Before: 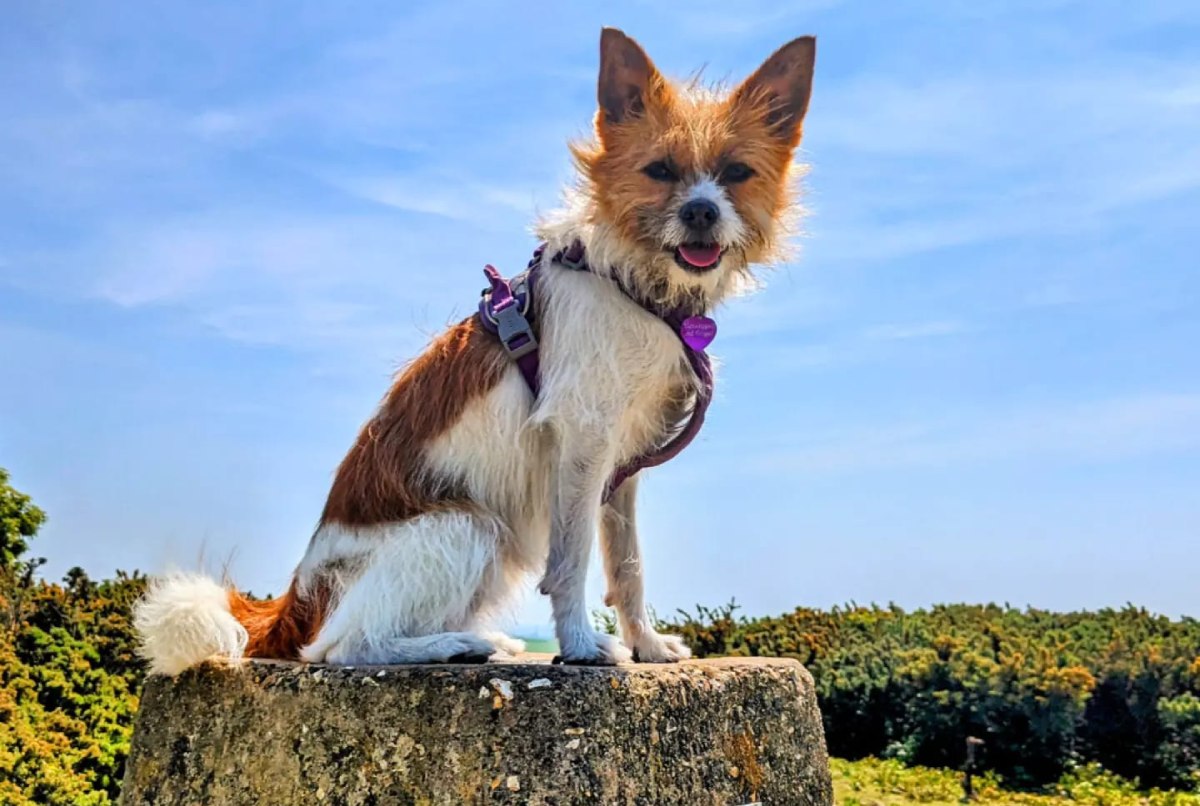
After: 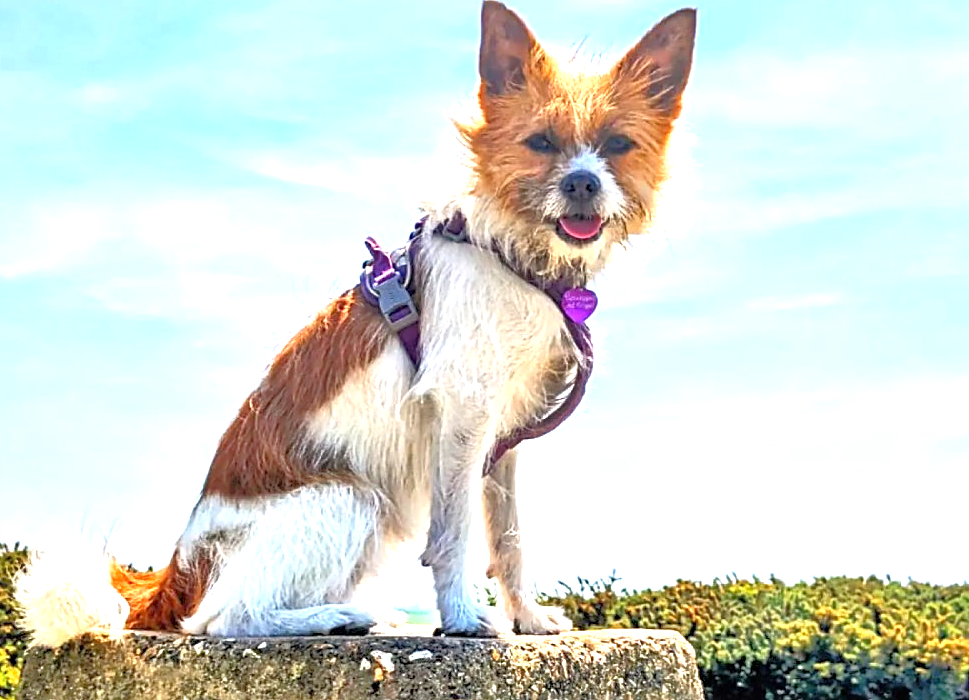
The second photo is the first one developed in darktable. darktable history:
tone equalizer: -7 EV 0.151 EV, -6 EV 0.561 EV, -5 EV 1.13 EV, -4 EV 1.36 EV, -3 EV 1.12 EV, -2 EV 0.6 EV, -1 EV 0.161 EV
sharpen: on, module defaults
crop: left 9.937%, top 3.591%, right 9.234%, bottom 9.517%
exposure: black level correction 0, exposure 1.199 EV, compensate exposure bias true, compensate highlight preservation false
